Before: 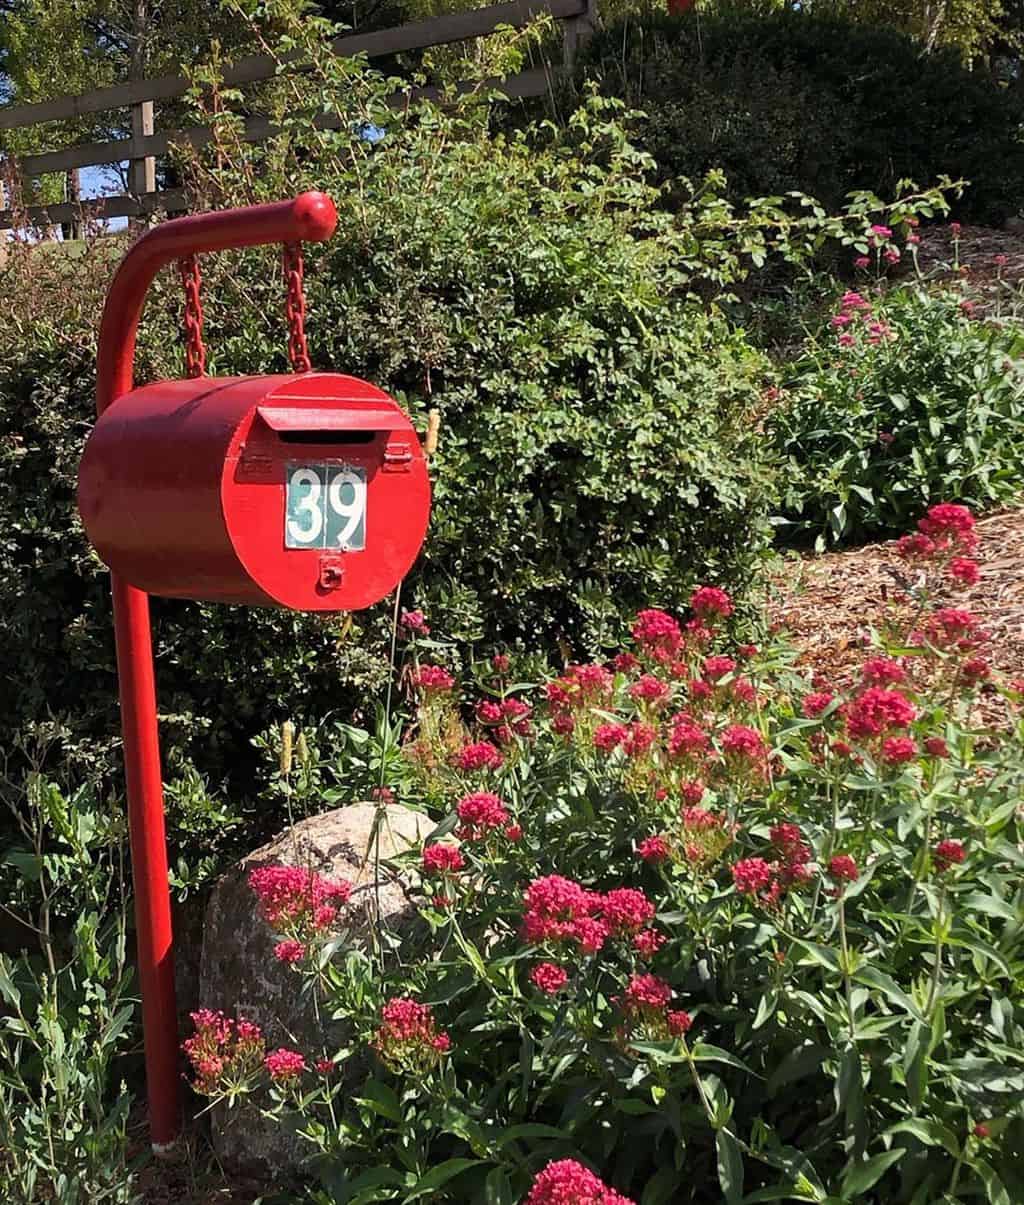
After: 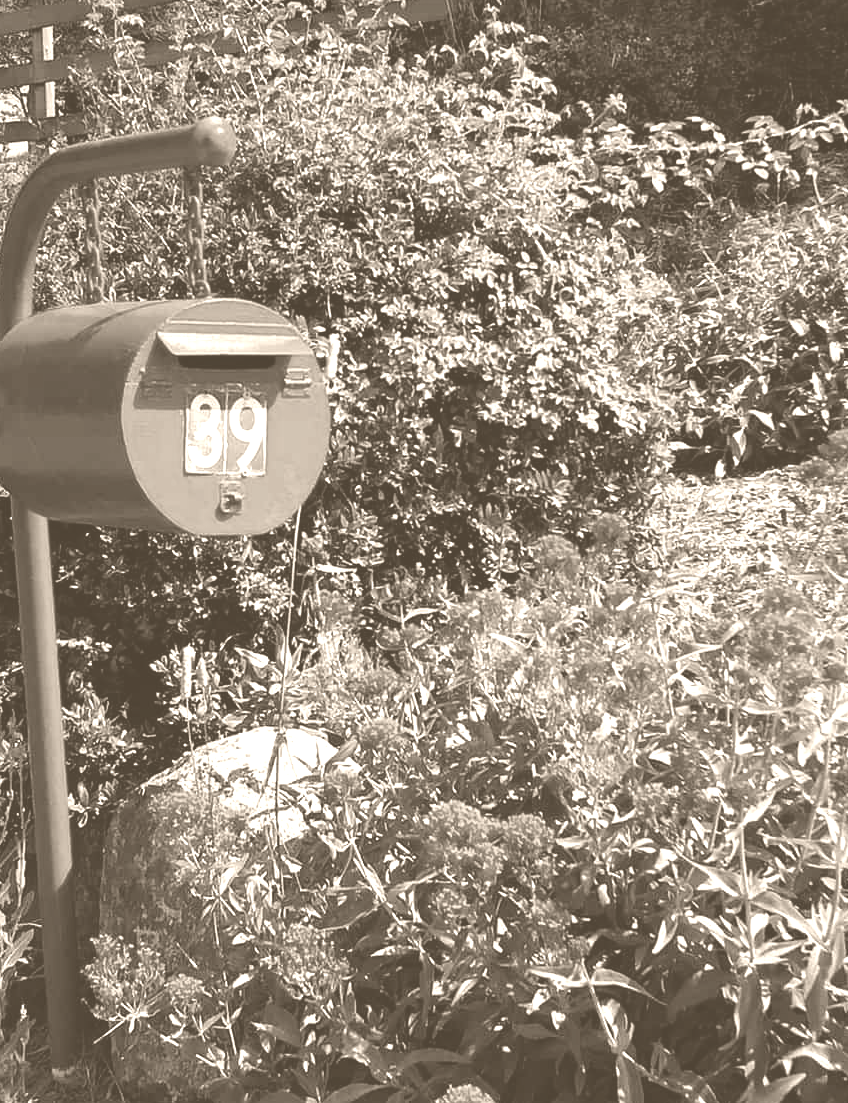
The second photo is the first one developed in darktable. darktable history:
crop: left 9.807%, top 6.259%, right 7.334%, bottom 2.177%
colorize: hue 34.49°, saturation 35.33%, source mix 100%, version 1
contrast brightness saturation: brightness -0.09
